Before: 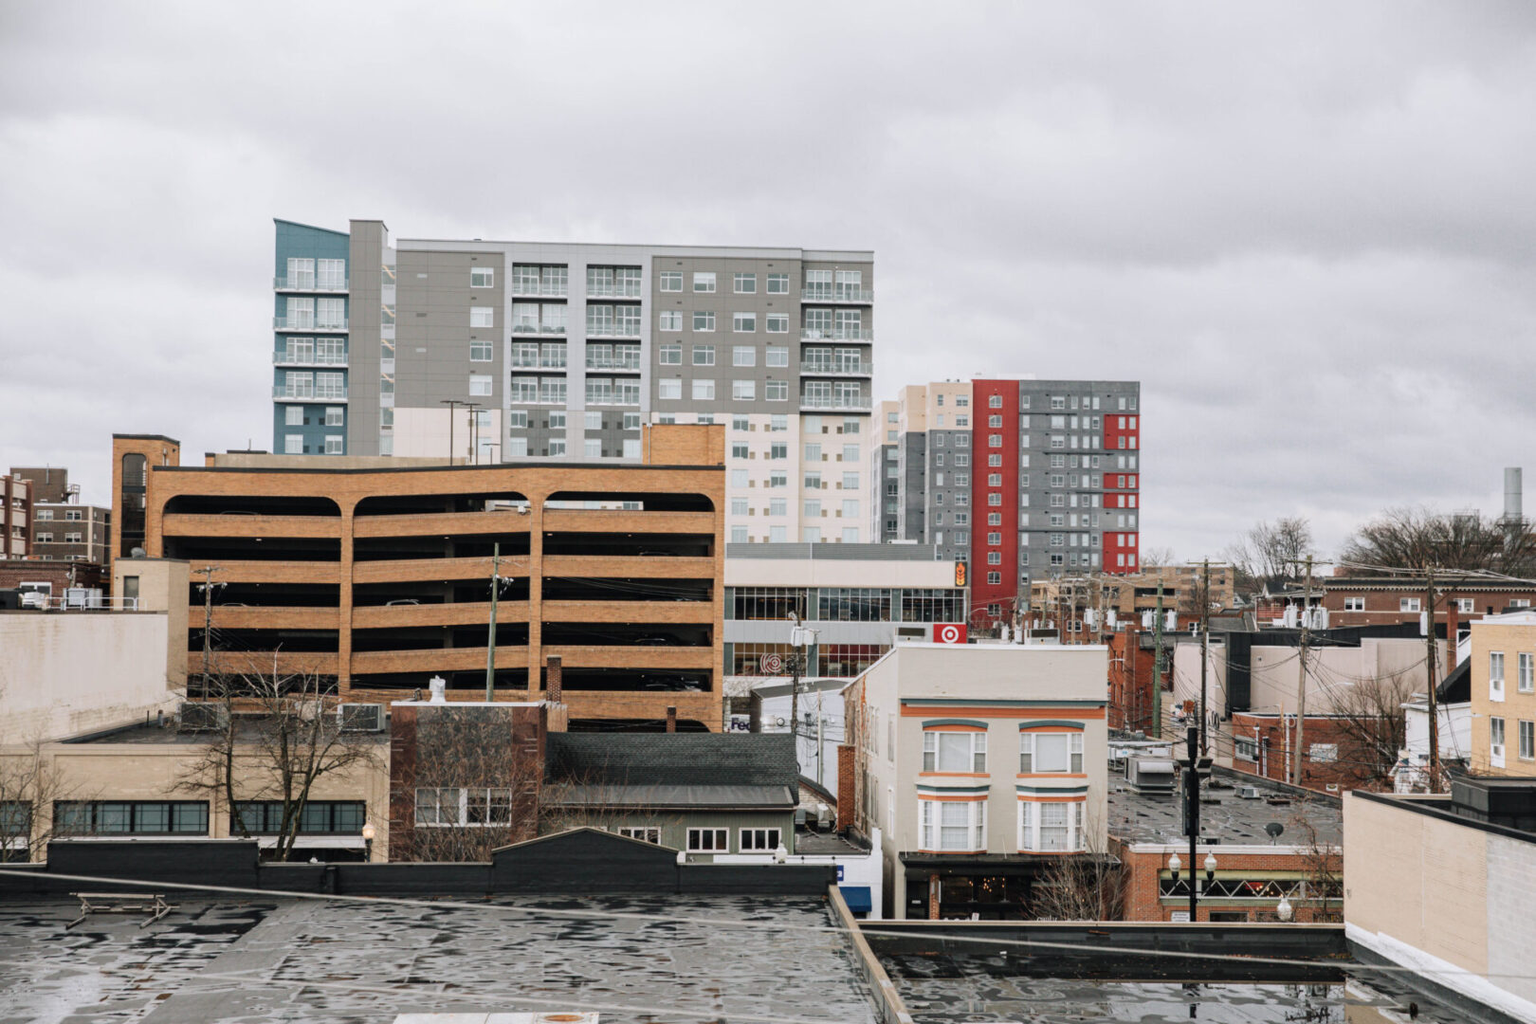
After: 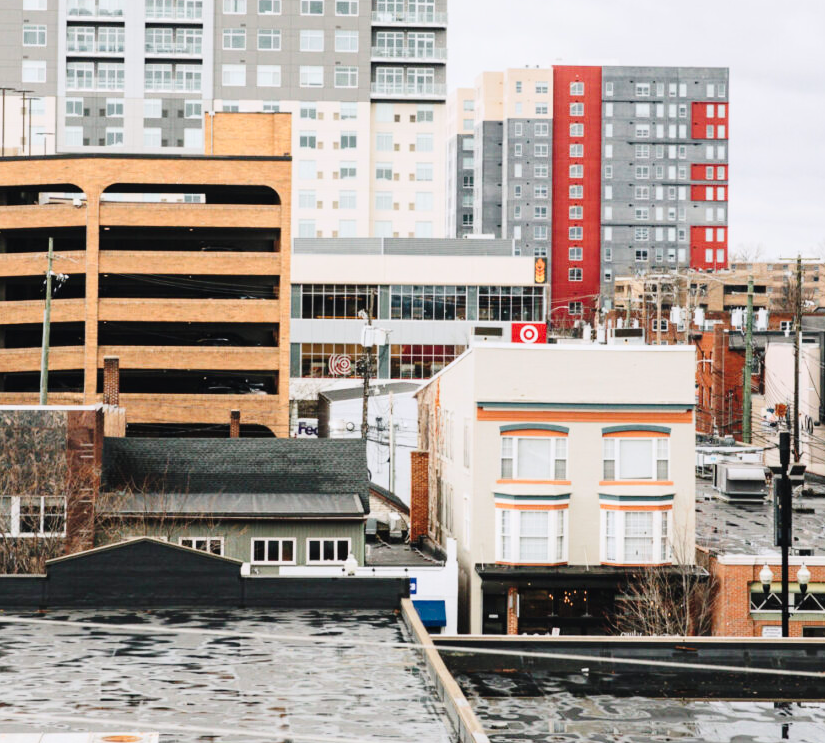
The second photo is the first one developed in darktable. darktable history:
tone curve: curves: ch0 [(0, 0) (0.003, 0.015) (0.011, 0.019) (0.025, 0.026) (0.044, 0.041) (0.069, 0.057) (0.1, 0.085) (0.136, 0.116) (0.177, 0.158) (0.224, 0.215) (0.277, 0.286) (0.335, 0.367) (0.399, 0.452) (0.468, 0.534) (0.543, 0.612) (0.623, 0.698) (0.709, 0.775) (0.801, 0.858) (0.898, 0.928) (1, 1)], preserve colors none
contrast brightness saturation: contrast 0.2, brightness 0.16, saturation 0.22
tone equalizer: on, module defaults
crop and rotate: left 29.237%, top 31.152%, right 19.807%
